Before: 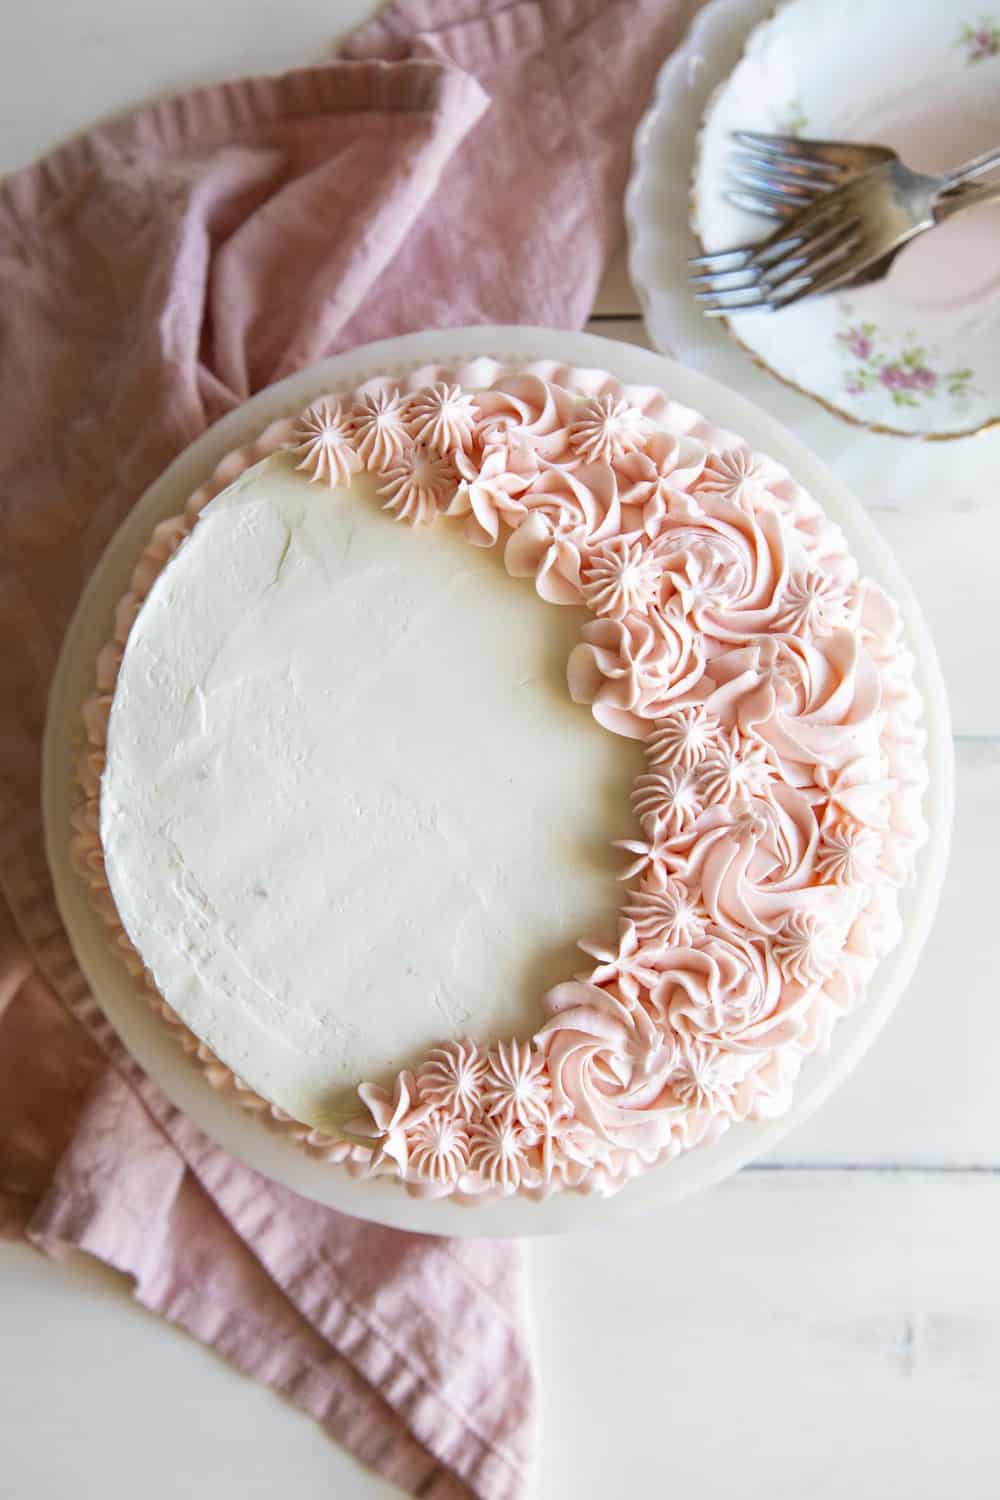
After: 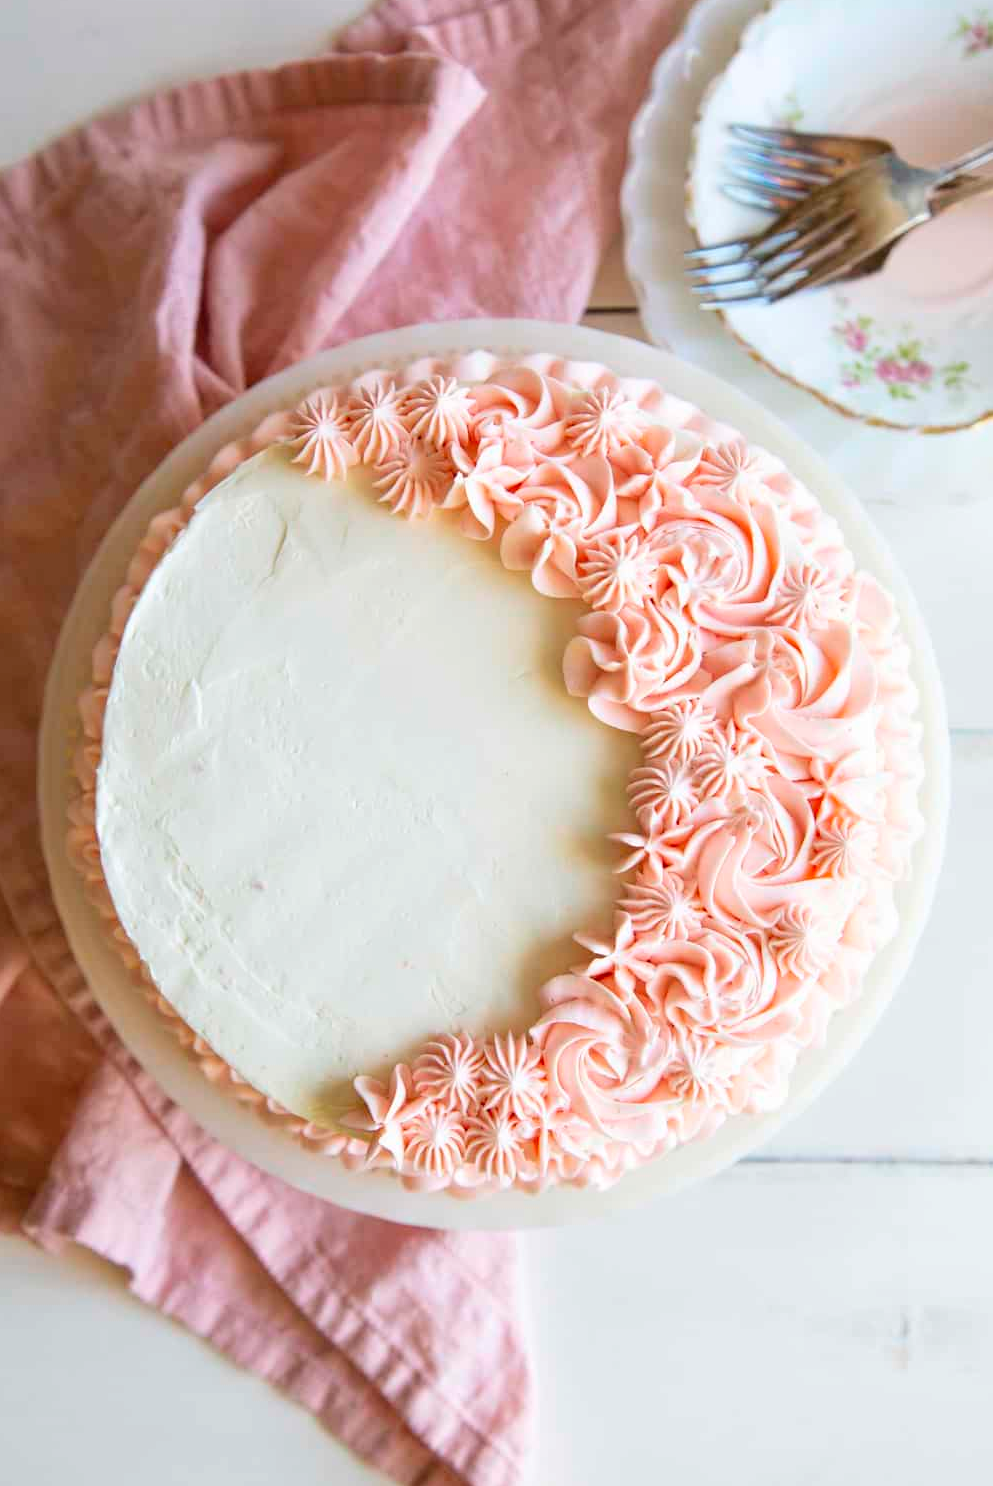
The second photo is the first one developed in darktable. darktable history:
crop: left 0.434%, top 0.485%, right 0.244%, bottom 0.386%
contrast brightness saturation: contrast 0.07, brightness 0.08, saturation 0.18
